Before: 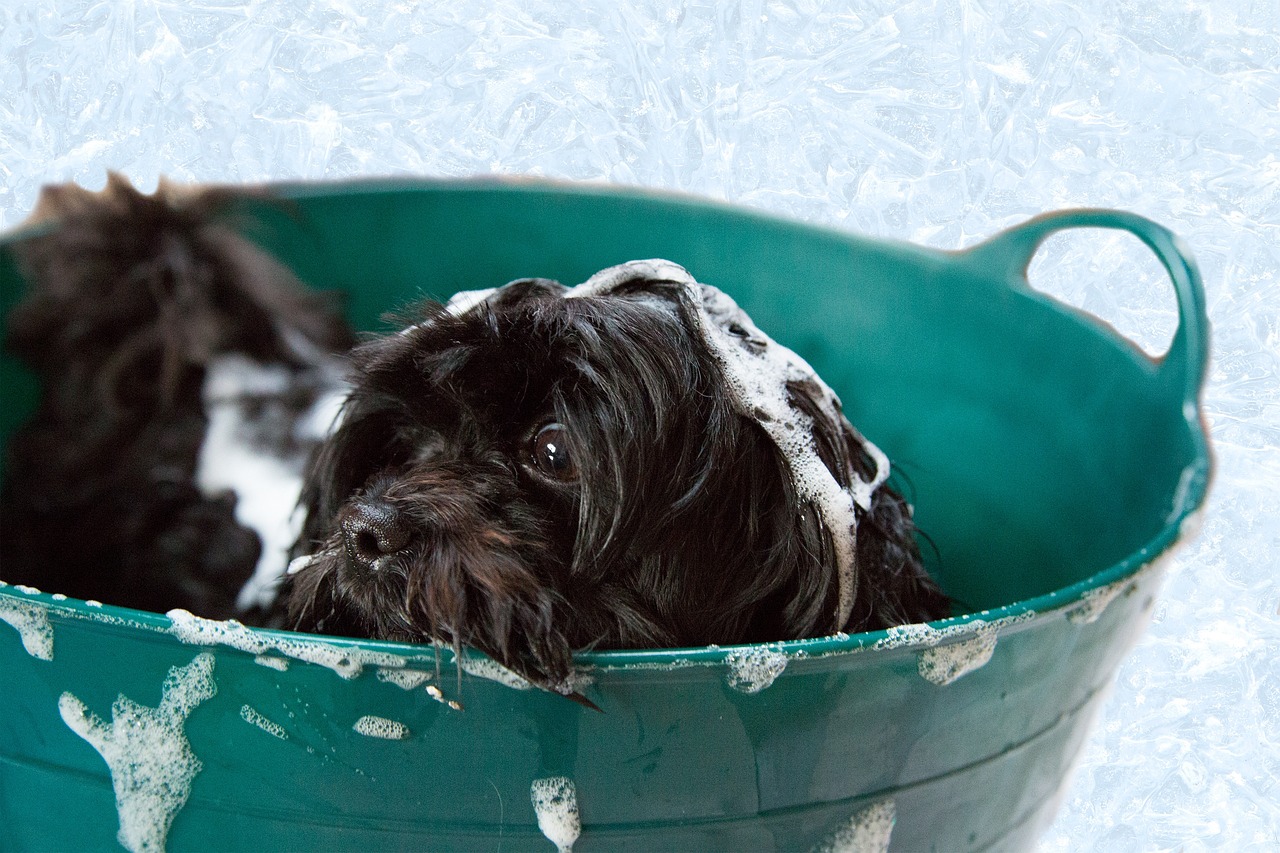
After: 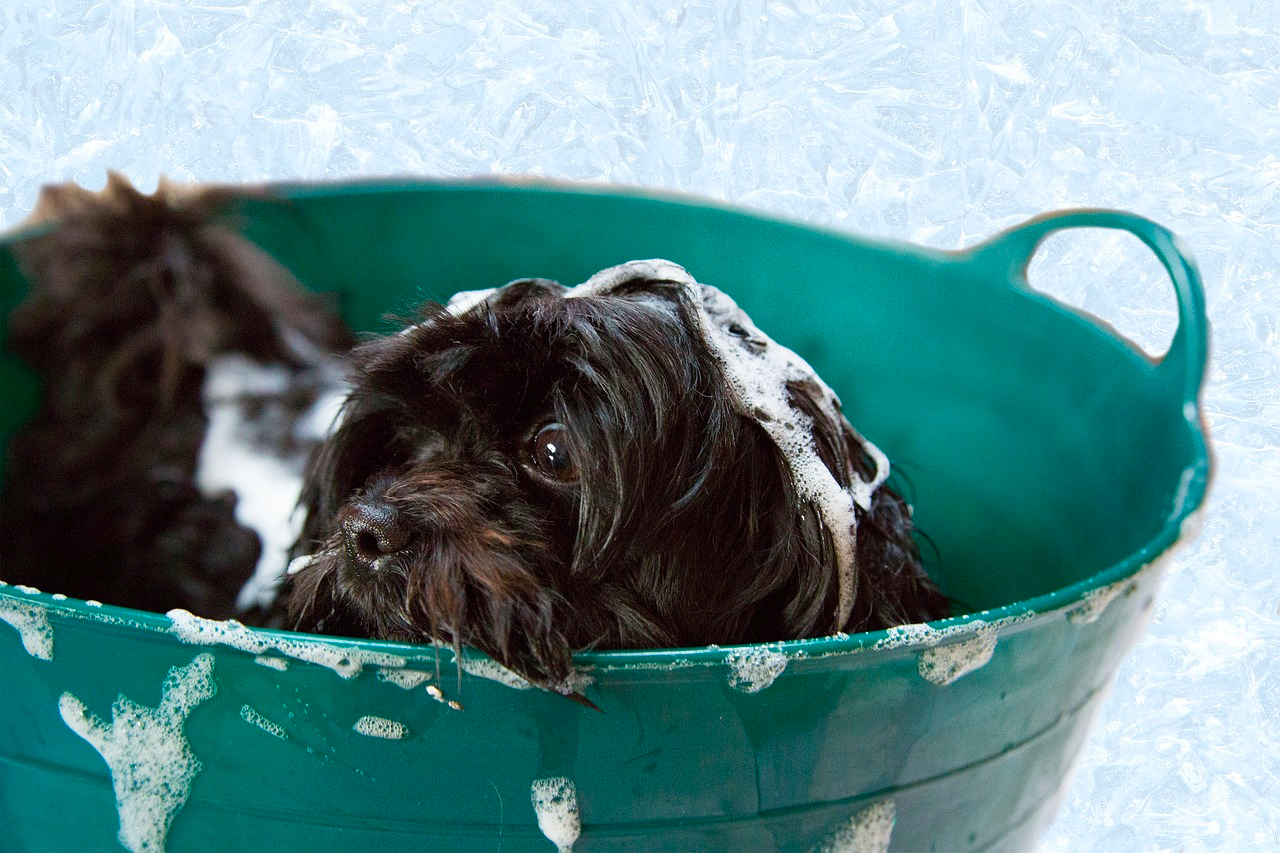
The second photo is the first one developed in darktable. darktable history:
color balance rgb: linear chroma grading › global chroma 14.575%, perceptual saturation grading › global saturation 20%, perceptual saturation grading › highlights -25.216%, perceptual saturation grading › shadows 24.84%, global vibrance 20%
color zones: curves: ch0 [(0, 0.558) (0.143, 0.559) (0.286, 0.529) (0.429, 0.505) (0.571, 0.5) (0.714, 0.5) (0.857, 0.5) (1, 0.558)]; ch1 [(0, 0.469) (0.01, 0.469) (0.12, 0.446) (0.248, 0.469) (0.5, 0.5) (0.748, 0.5) (0.99, 0.469) (1, 0.469)]
